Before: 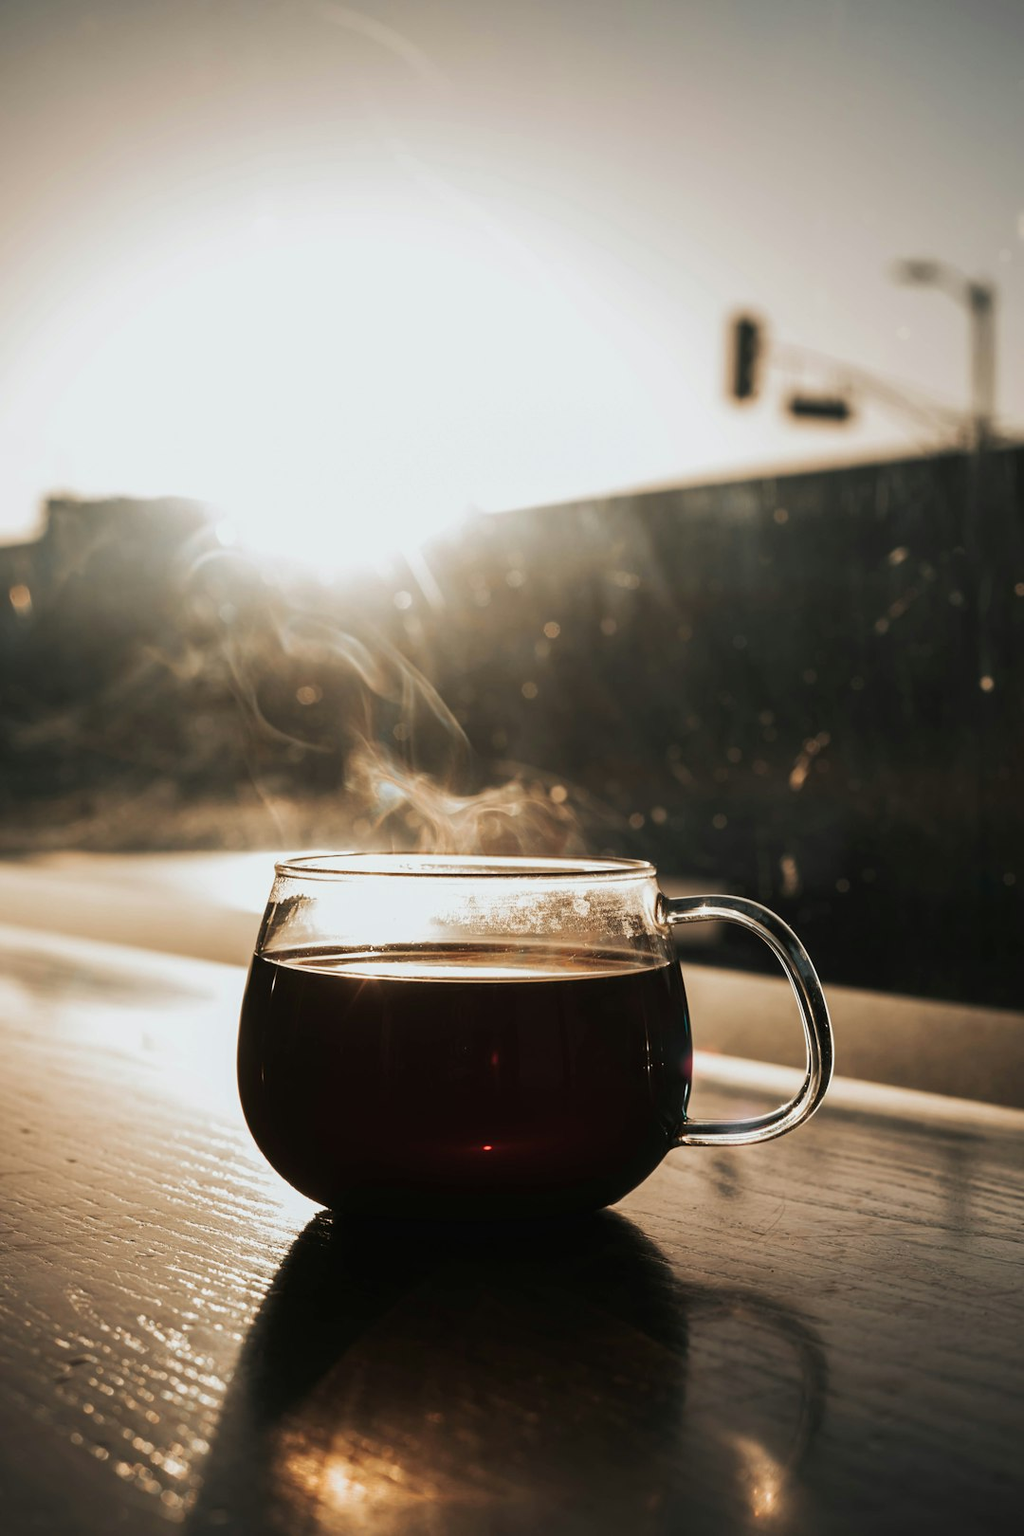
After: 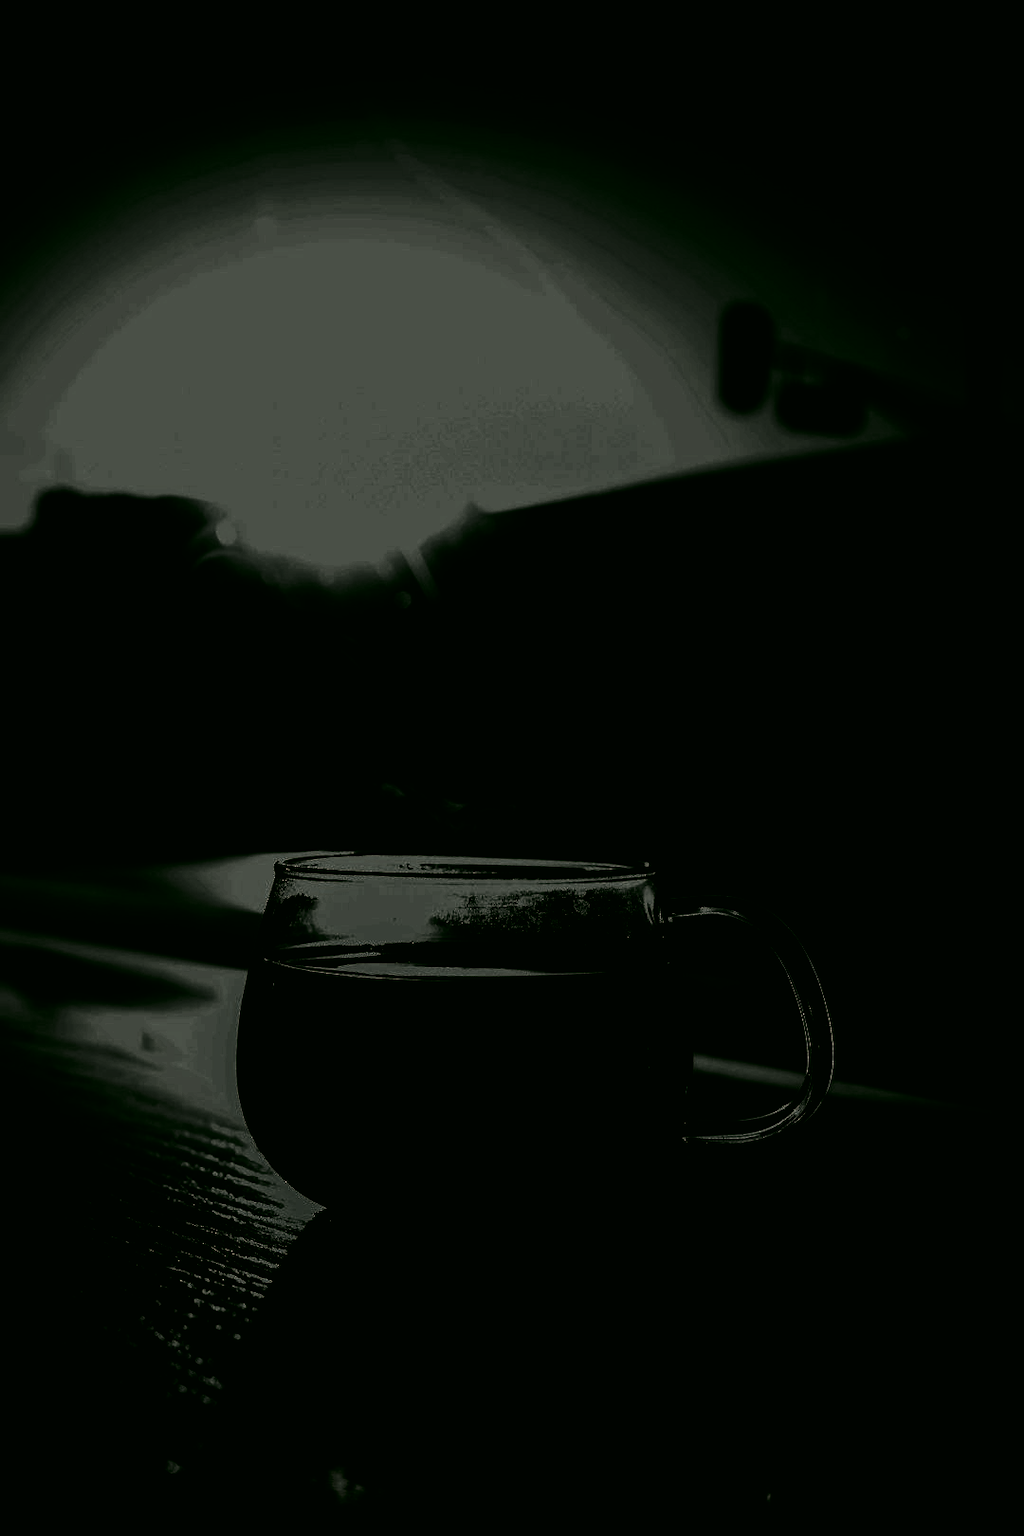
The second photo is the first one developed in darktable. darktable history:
color correction: highlights a* 4.29, highlights b* 4.99, shadows a* -7.03, shadows b* 4.69
levels: levels [0.721, 0.937, 0.997]
